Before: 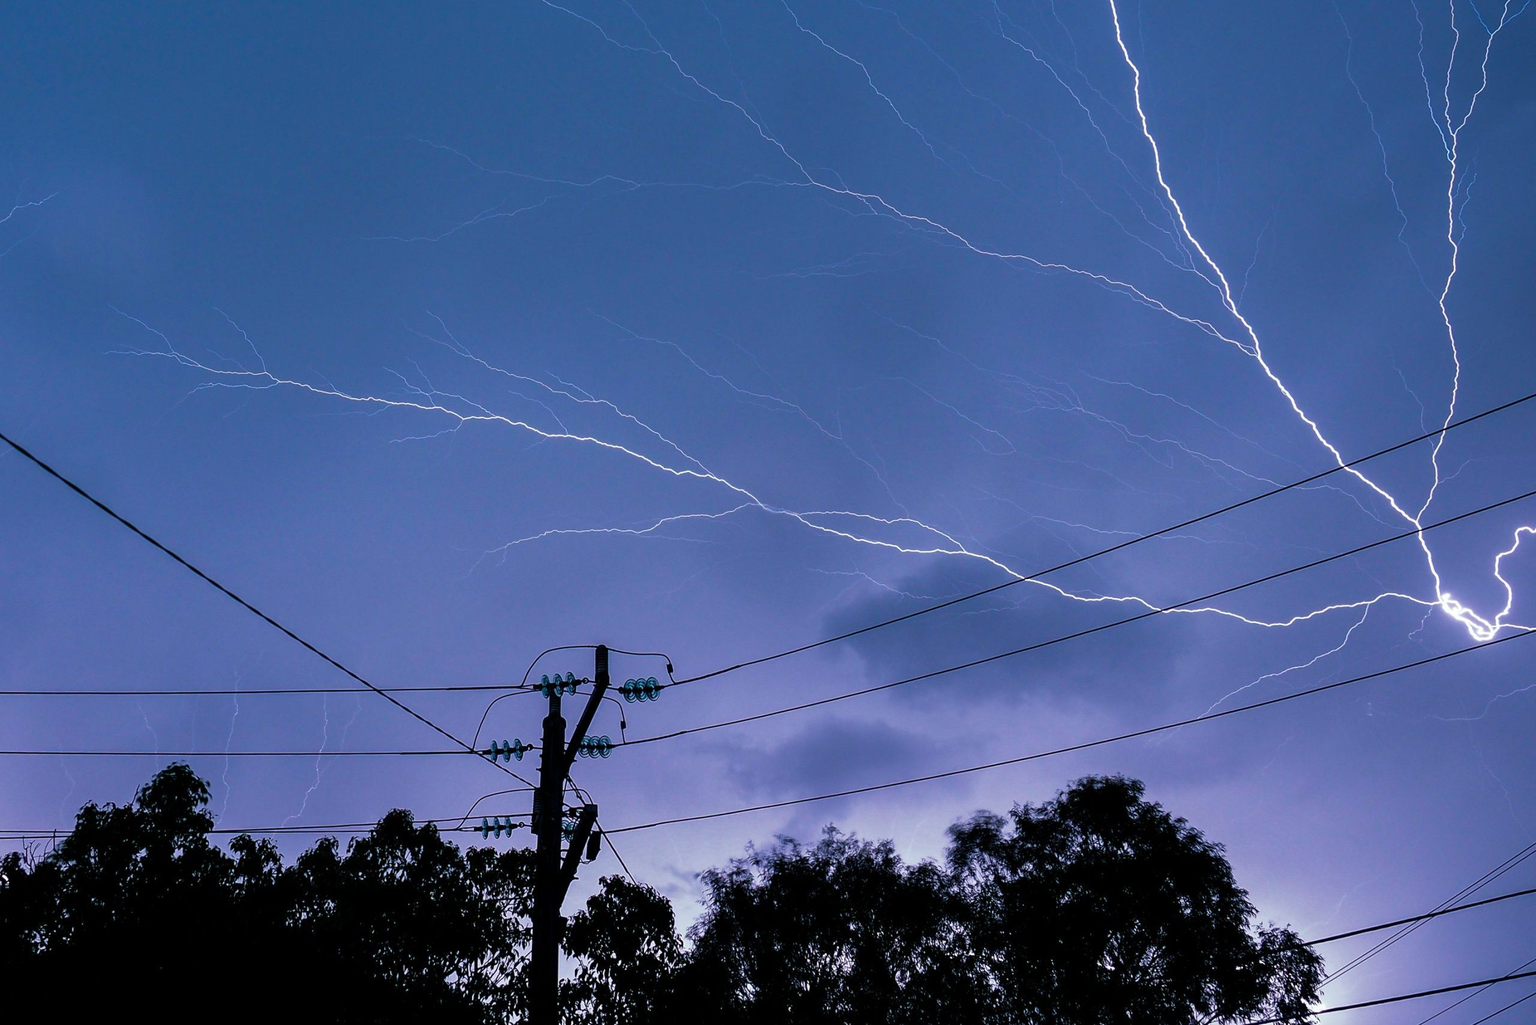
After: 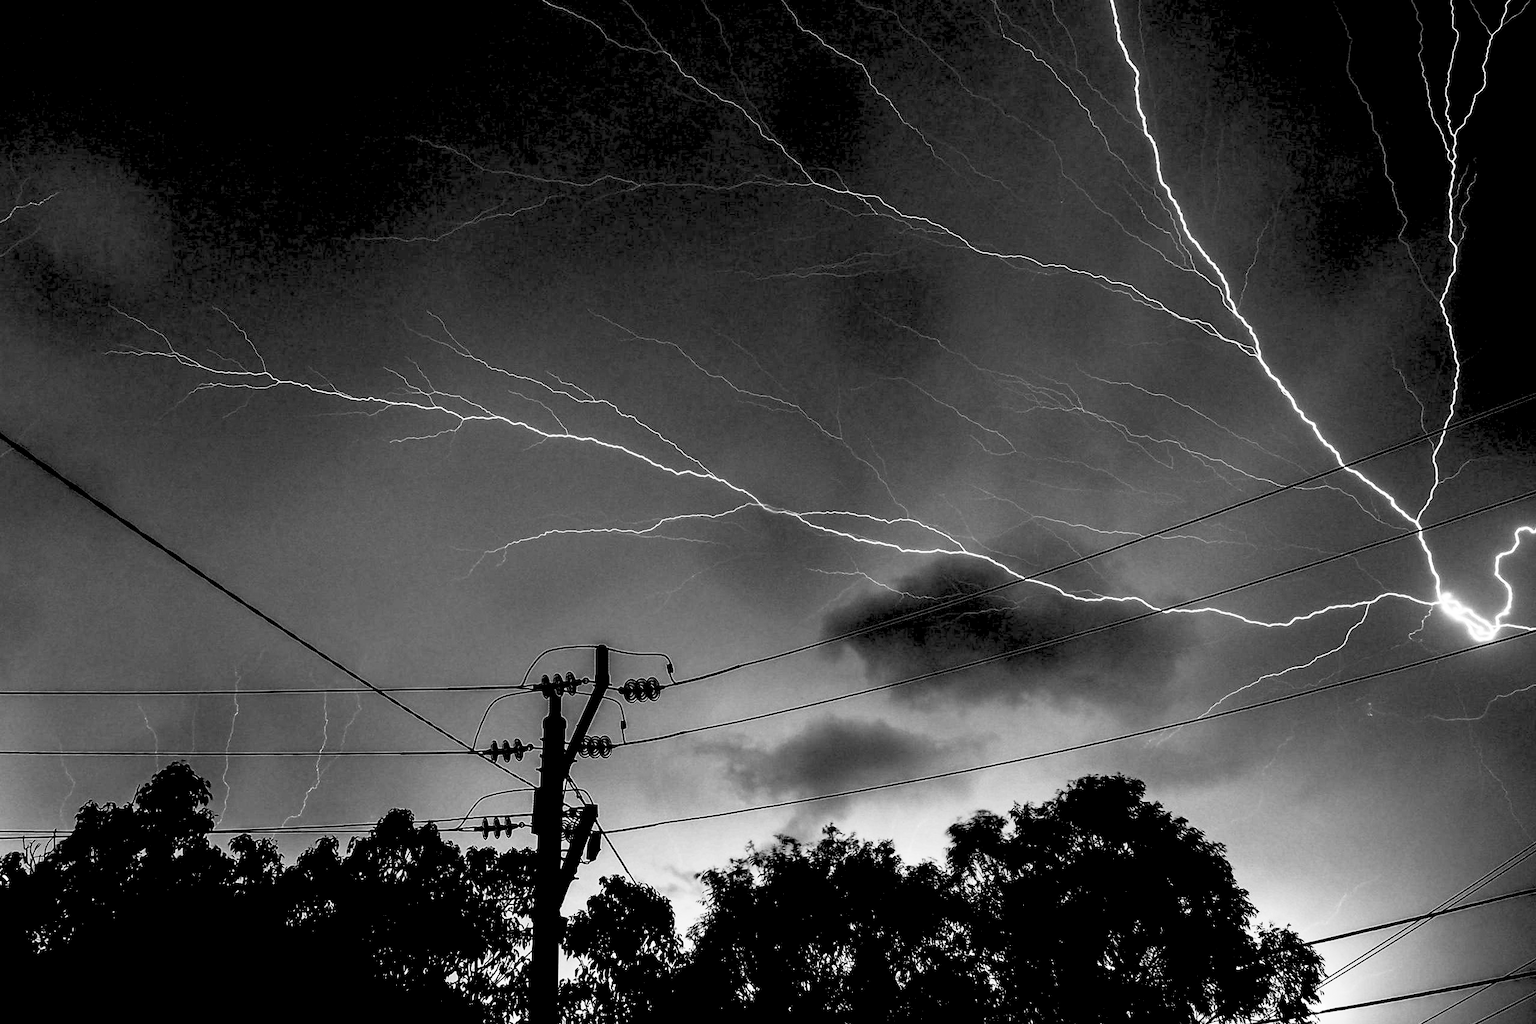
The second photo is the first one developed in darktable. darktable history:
contrast brightness saturation: contrast 0.431, brightness 0.547, saturation -0.209
color zones: curves: ch1 [(0, -0.014) (0.143, -0.013) (0.286, -0.013) (0.429, -0.016) (0.571, -0.019) (0.714, -0.015) (0.857, 0.002) (1, -0.014)]
exposure: black level correction 0.099, exposure -0.09 EV, compensate highlight preservation false
